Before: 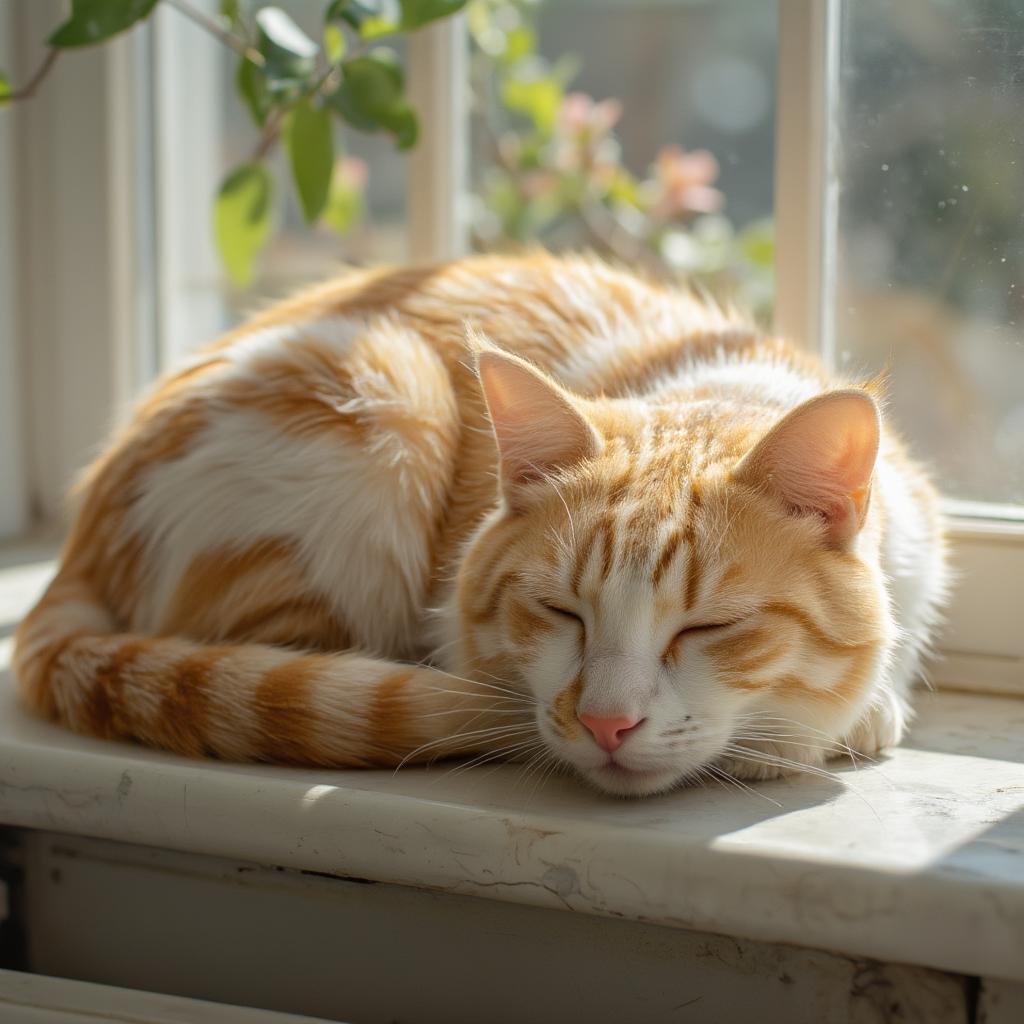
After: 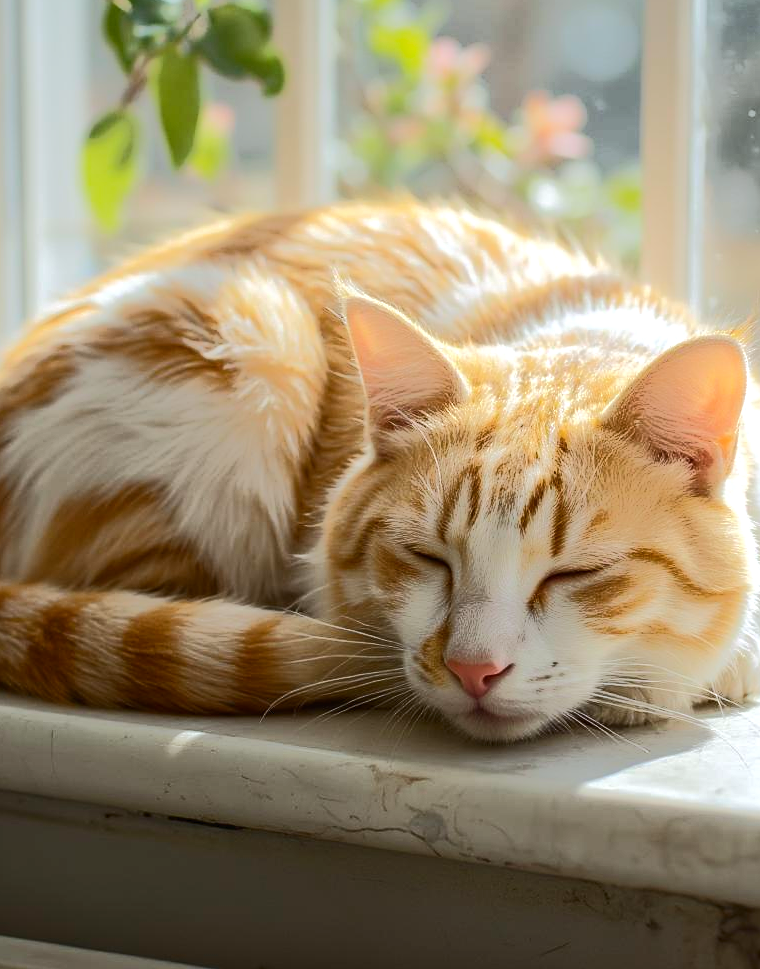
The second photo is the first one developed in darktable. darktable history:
tone curve: curves: ch0 [(0, 0) (0.003, 0.015) (0.011, 0.019) (0.025, 0.025) (0.044, 0.039) (0.069, 0.053) (0.1, 0.076) (0.136, 0.107) (0.177, 0.143) (0.224, 0.19) (0.277, 0.253) (0.335, 0.32) (0.399, 0.412) (0.468, 0.524) (0.543, 0.668) (0.623, 0.717) (0.709, 0.769) (0.801, 0.82) (0.898, 0.865) (1, 1)], color space Lab, independent channels, preserve colors none
sharpen: amount 0.215
crop and rotate: left 13.073%, top 5.342%, right 12.623%
color balance rgb: highlights gain › luminance 16.557%, highlights gain › chroma 2.843%, highlights gain › hue 258.52°, perceptual saturation grading › global saturation -0.125%, global vibrance 32.488%
